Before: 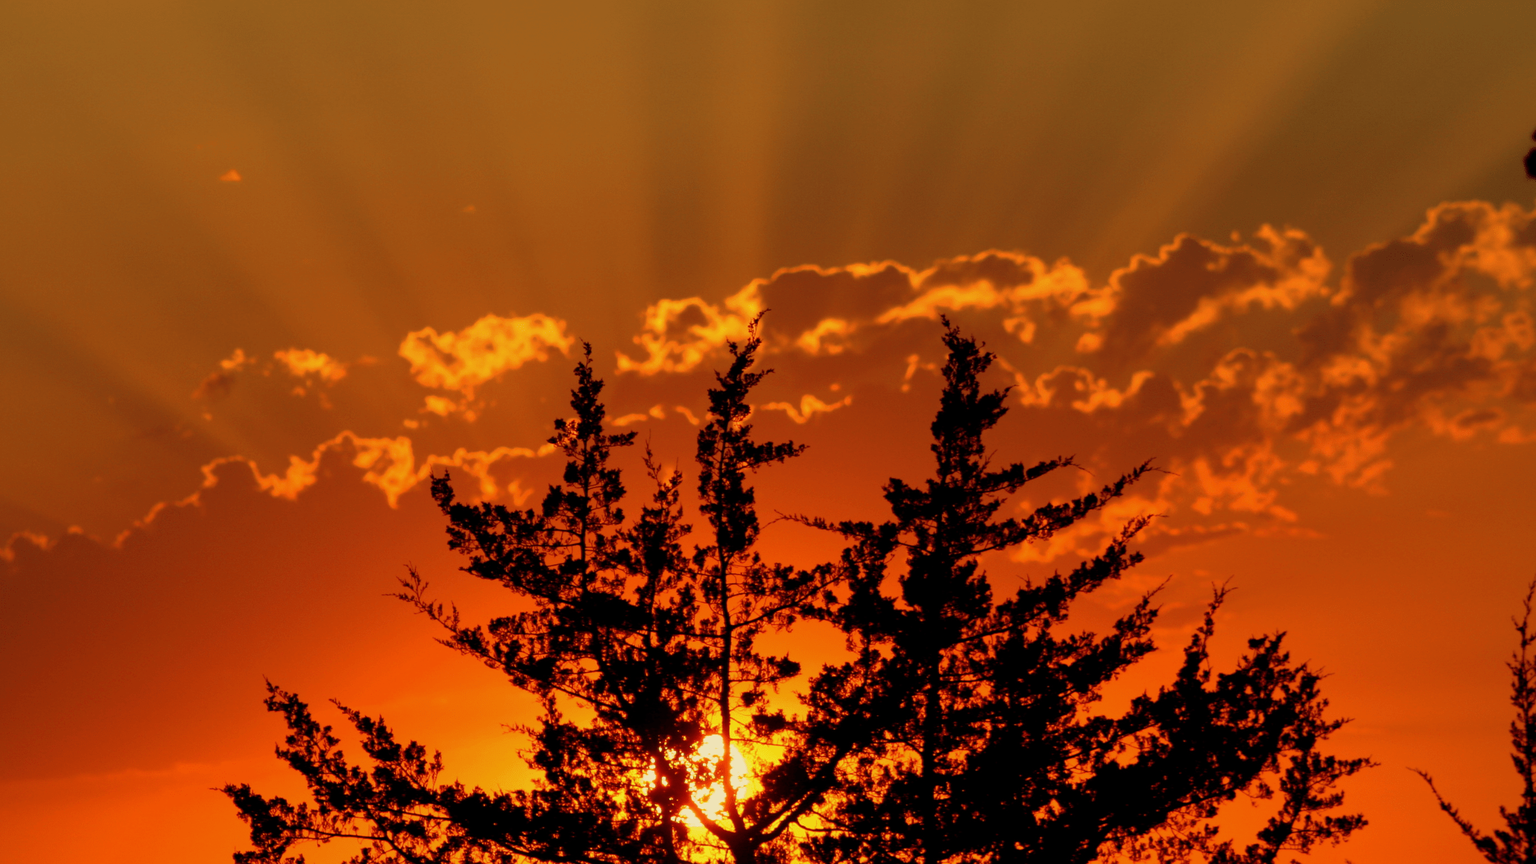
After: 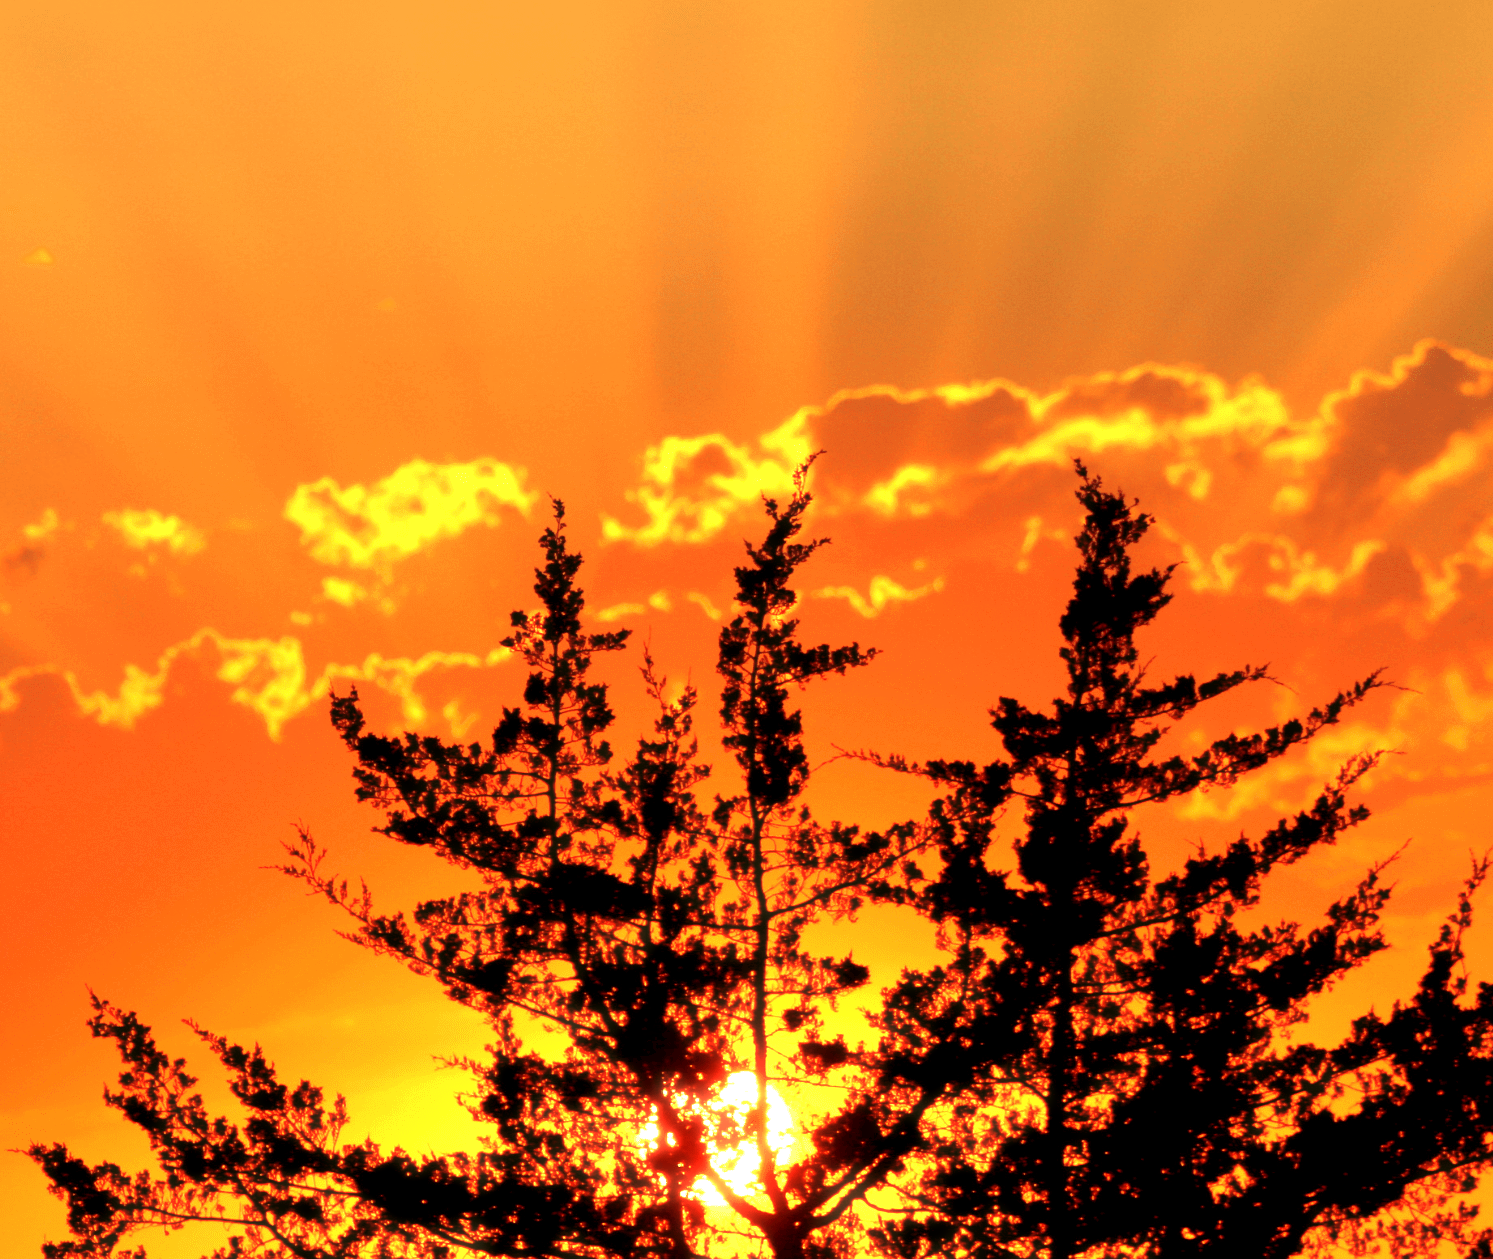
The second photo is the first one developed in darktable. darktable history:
exposure: black level correction 0.001, exposure 1.719 EV, compensate exposure bias true, compensate highlight preservation false
tone equalizer: on, module defaults
crop and rotate: left 13.342%, right 19.991%
haze removal: strength -0.09, adaptive false
